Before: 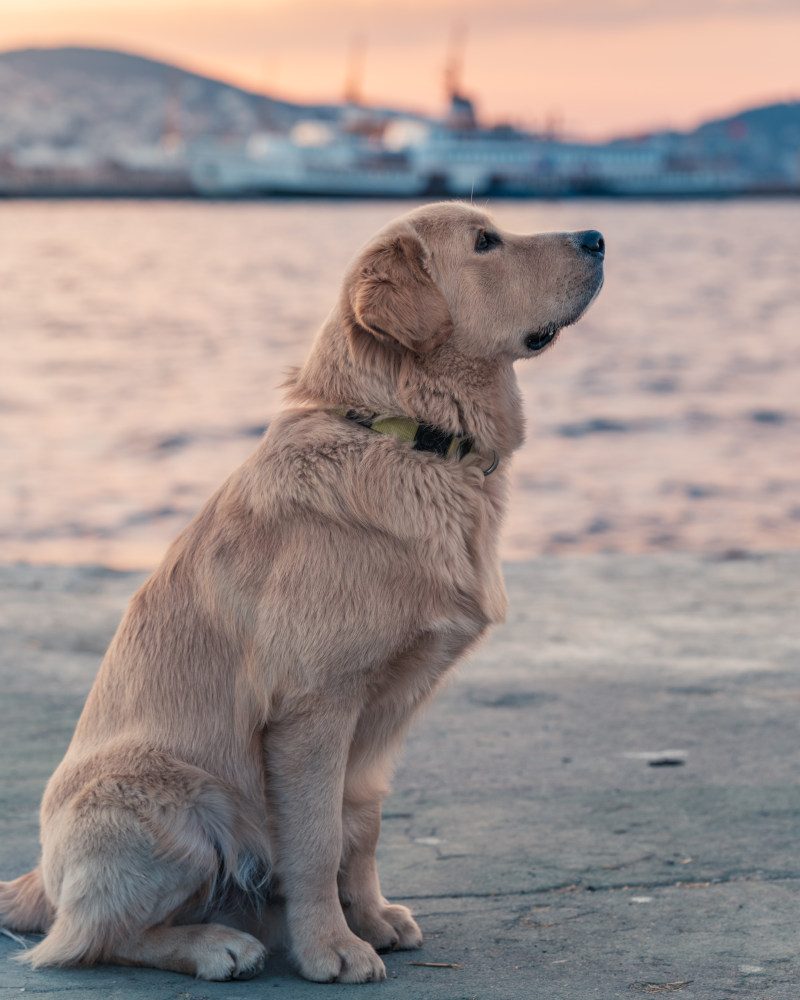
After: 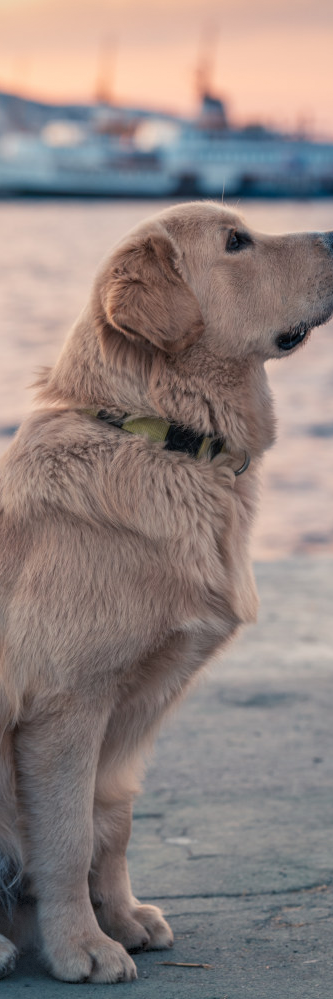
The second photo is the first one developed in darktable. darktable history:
vignetting: fall-off start 100%, fall-off radius 71%, brightness -0.434, saturation -0.2, width/height ratio 1.178, dithering 8-bit output, unbound false
crop: left 31.229%, right 27.105%
white balance: emerald 1
